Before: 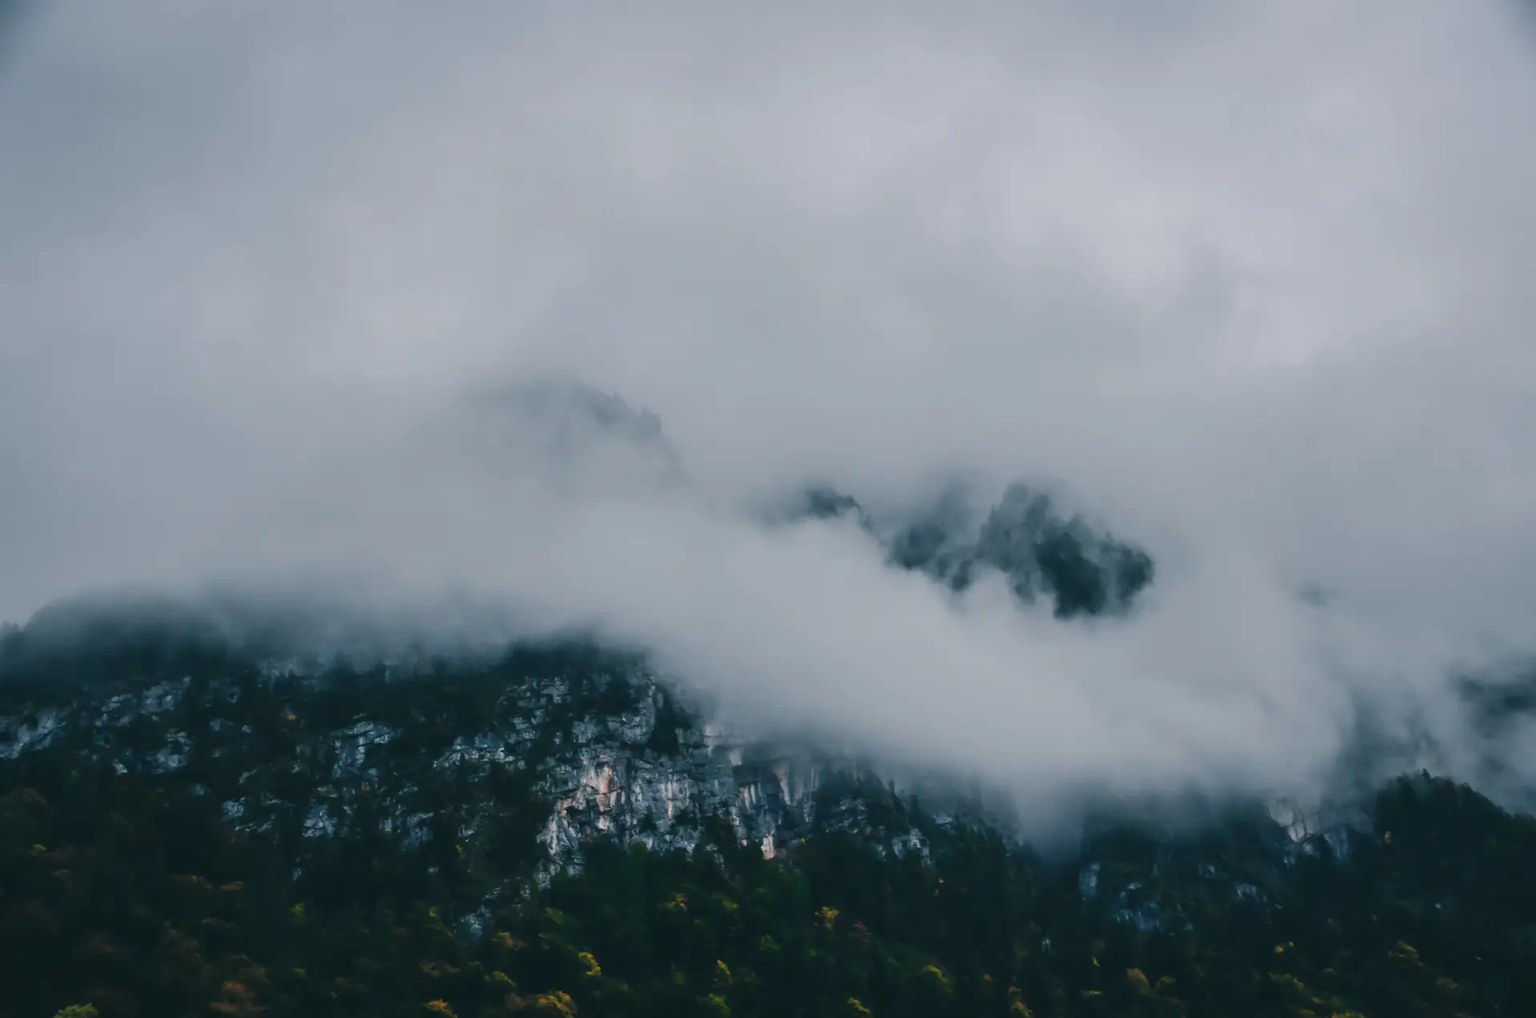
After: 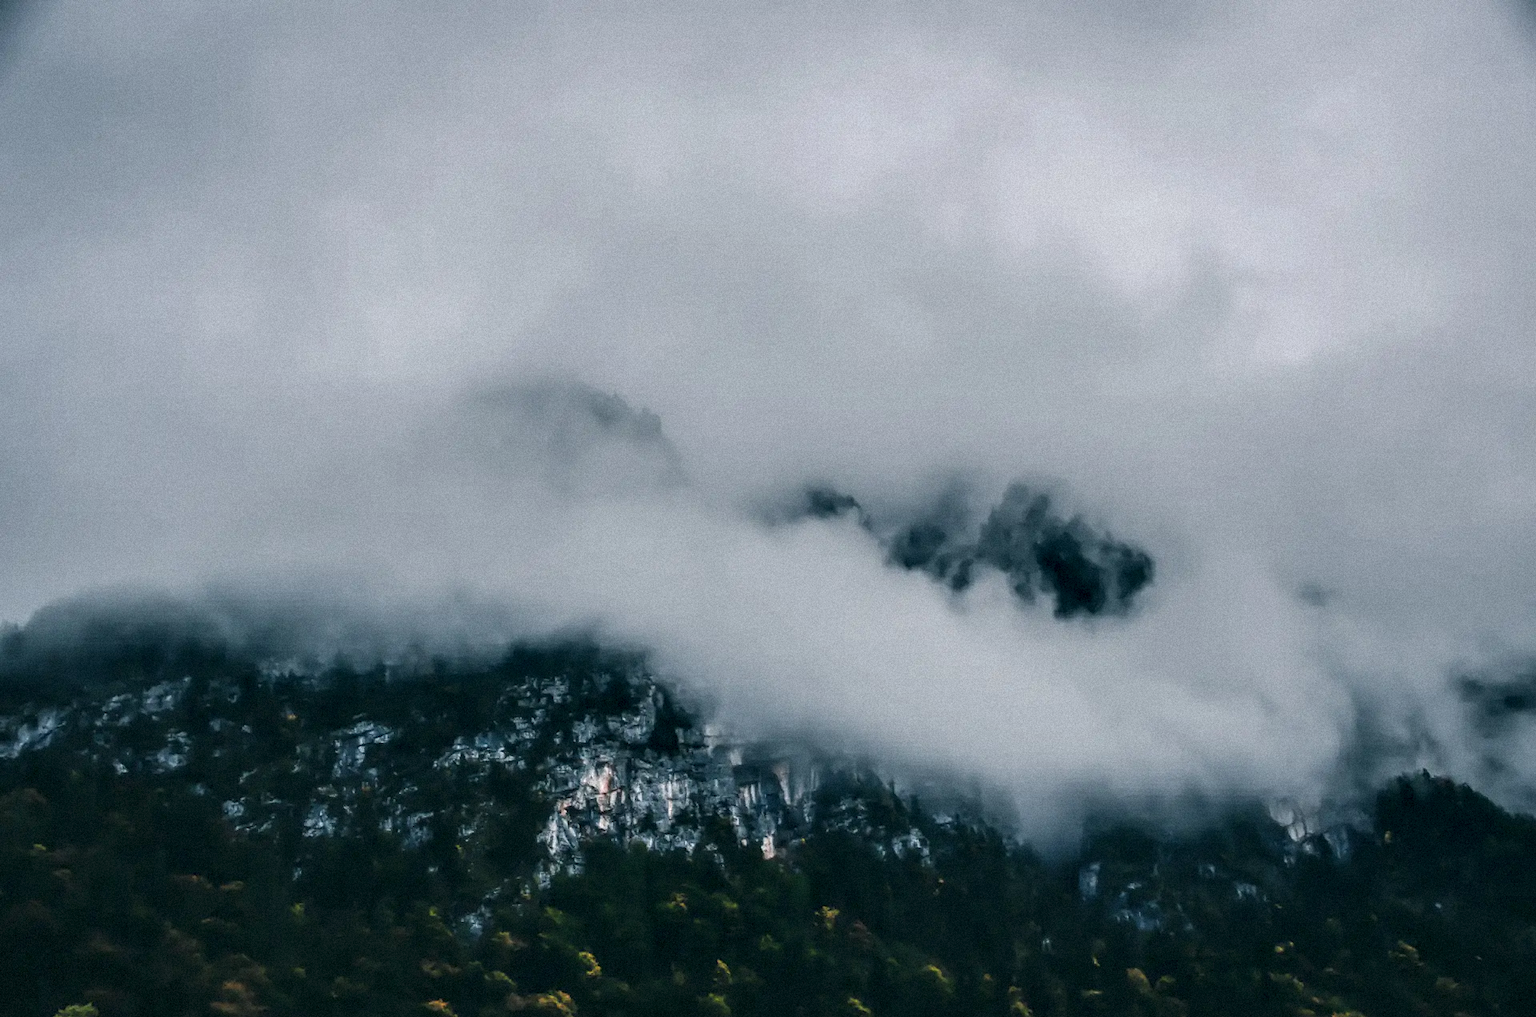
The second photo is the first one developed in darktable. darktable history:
local contrast: highlights 60%, shadows 60%, detail 160%
grain: mid-tones bias 0%
tone equalizer: on, module defaults
